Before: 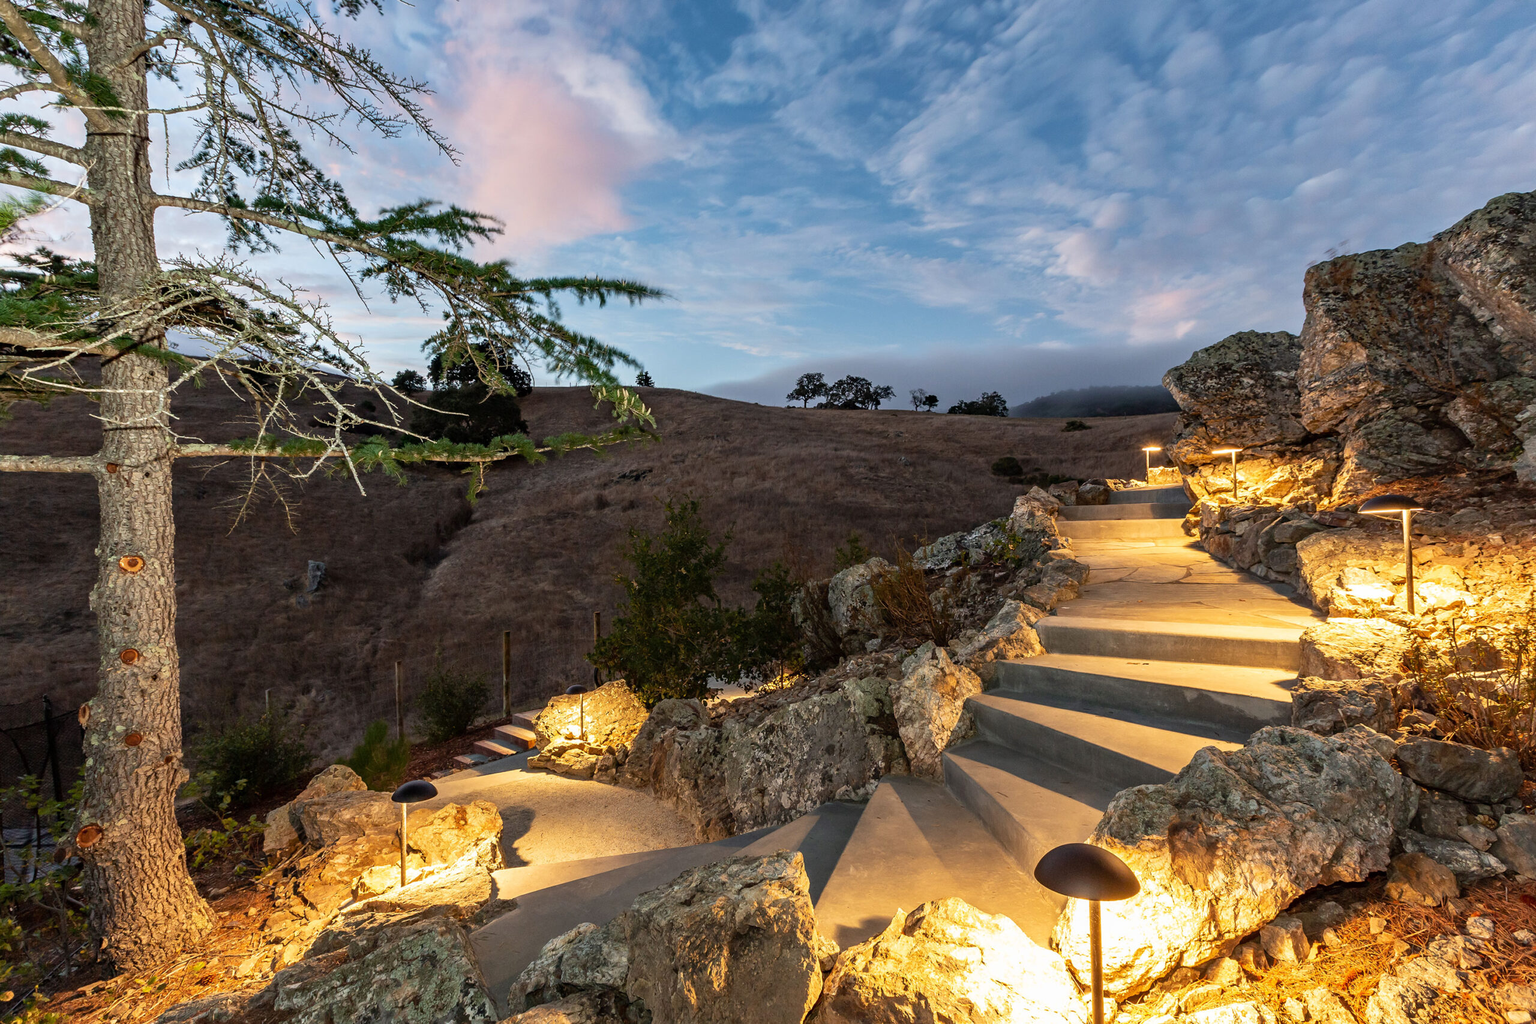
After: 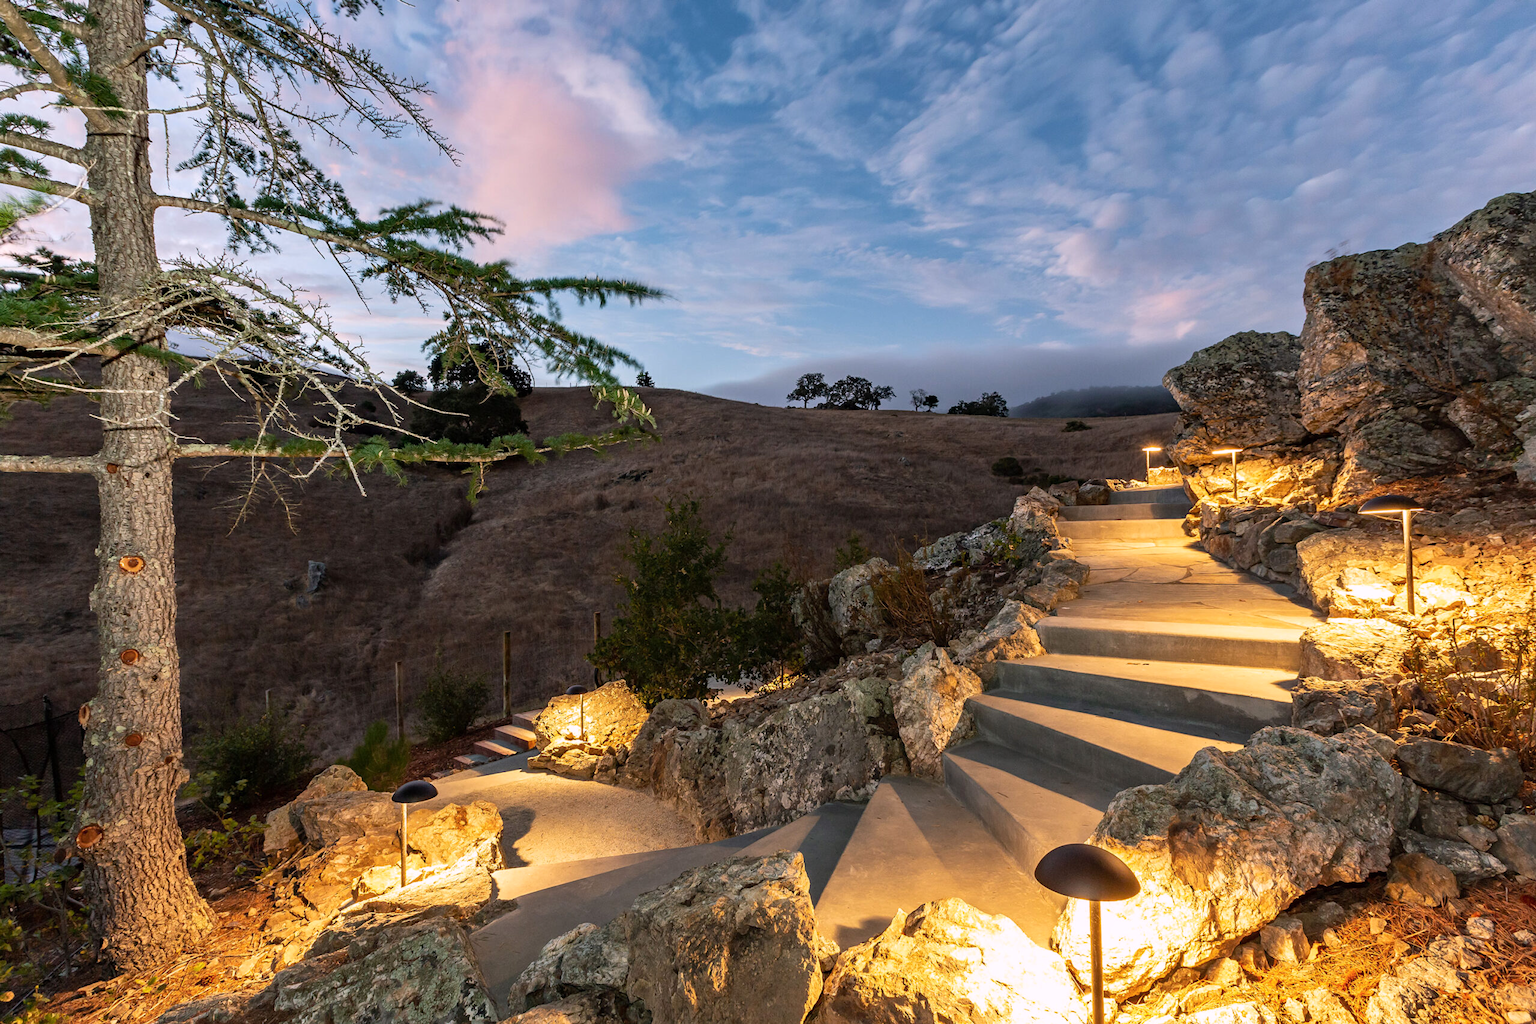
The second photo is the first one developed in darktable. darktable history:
color balance rgb: highlights gain › chroma 1.474%, highlights gain › hue 309.45°, perceptual saturation grading › global saturation 0.207%, global vibrance 9.626%
